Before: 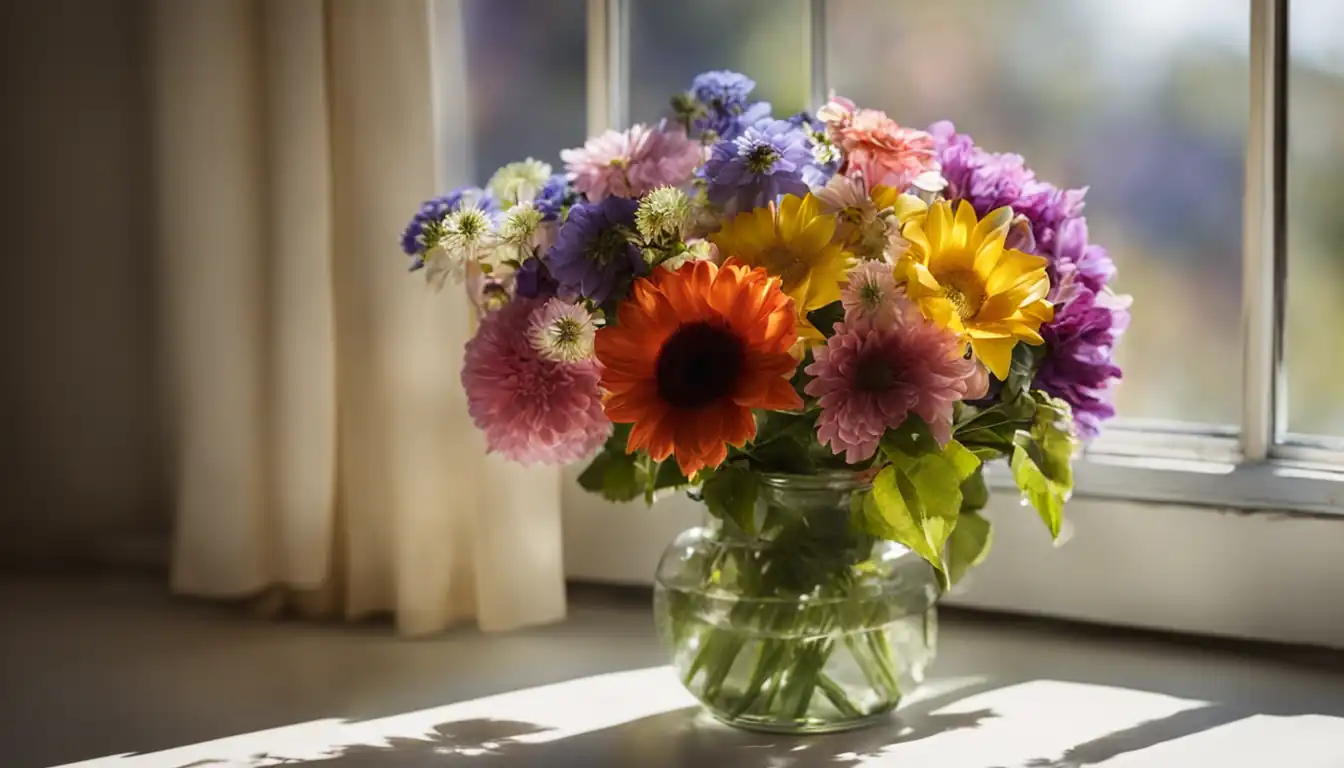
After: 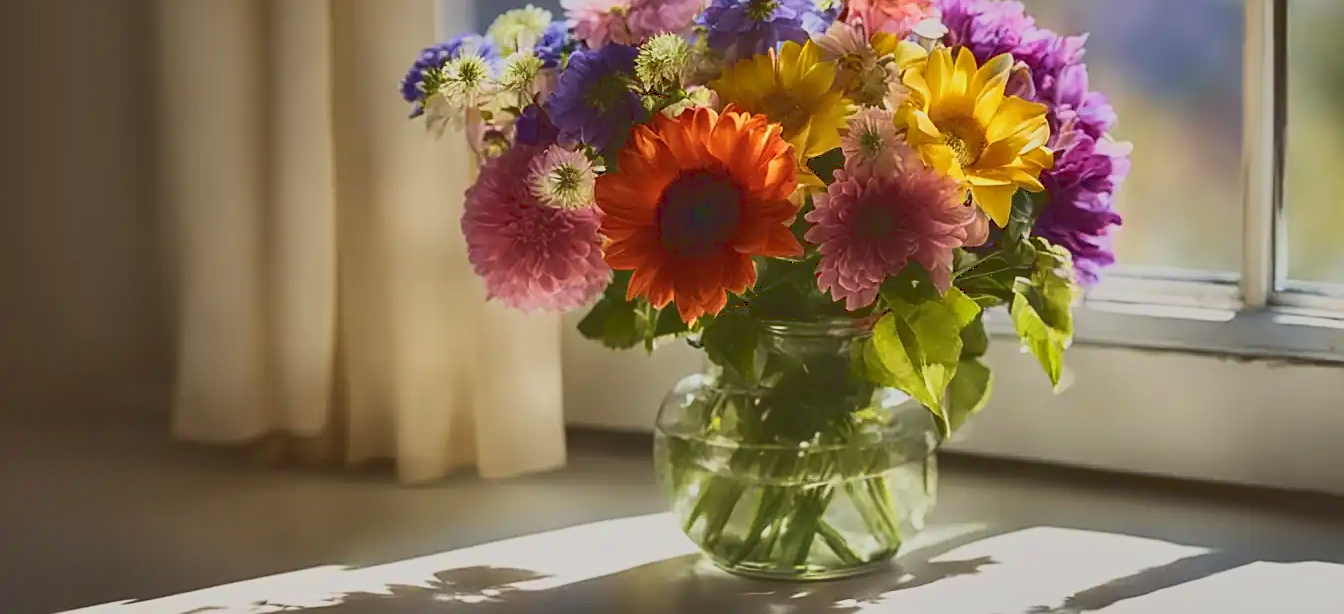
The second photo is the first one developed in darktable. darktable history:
tone equalizer: on, module defaults
tone curve: curves: ch0 [(0, 0.148) (0.191, 0.225) (0.712, 0.695) (0.864, 0.797) (1, 0.839)]
shadows and highlights: low approximation 0.01, soften with gaussian
crop and rotate: top 19.998%
sharpen: on, module defaults
velvia: strength 29%
